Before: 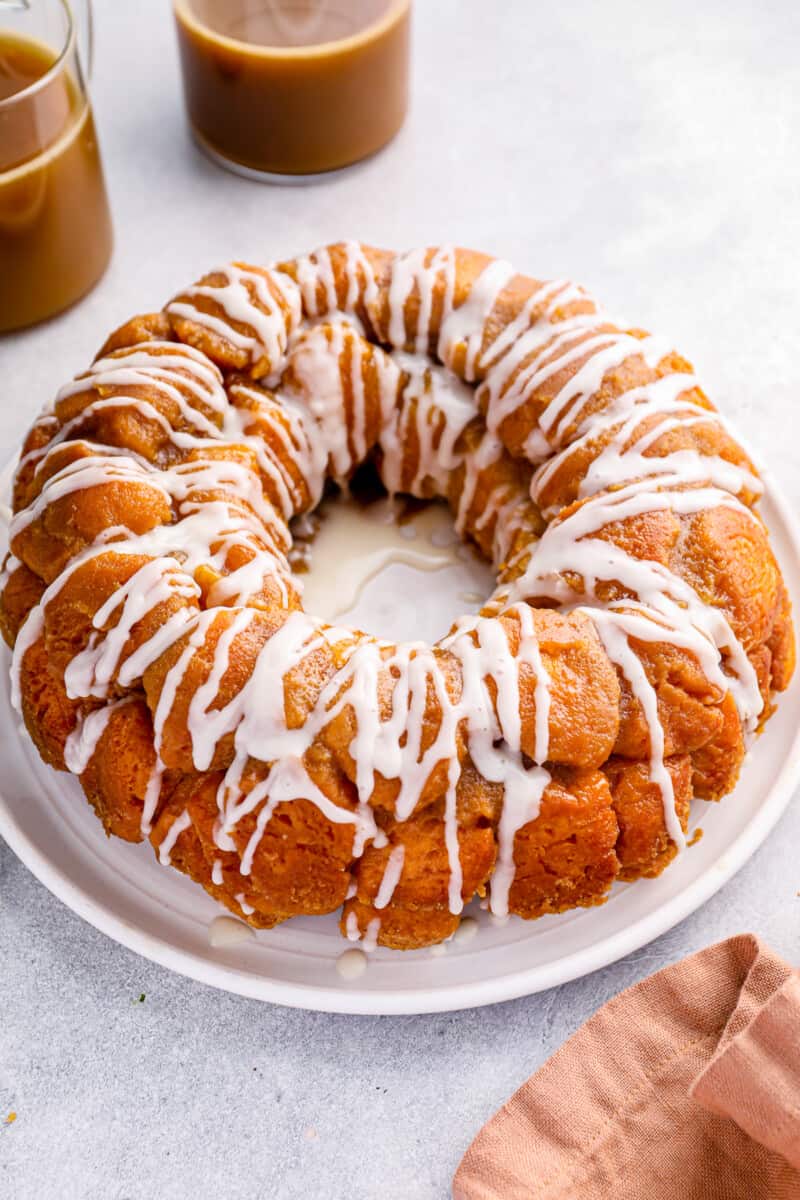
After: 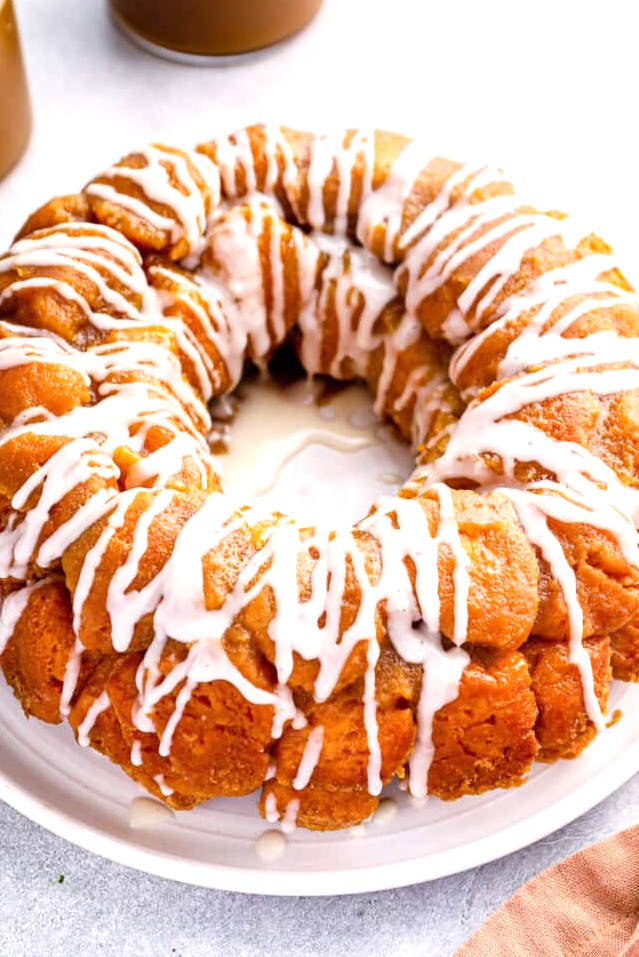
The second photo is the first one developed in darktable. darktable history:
crop and rotate: left 10.188%, top 9.997%, right 9.896%, bottom 10.204%
exposure: exposure 0.466 EV, compensate exposure bias true, compensate highlight preservation false
